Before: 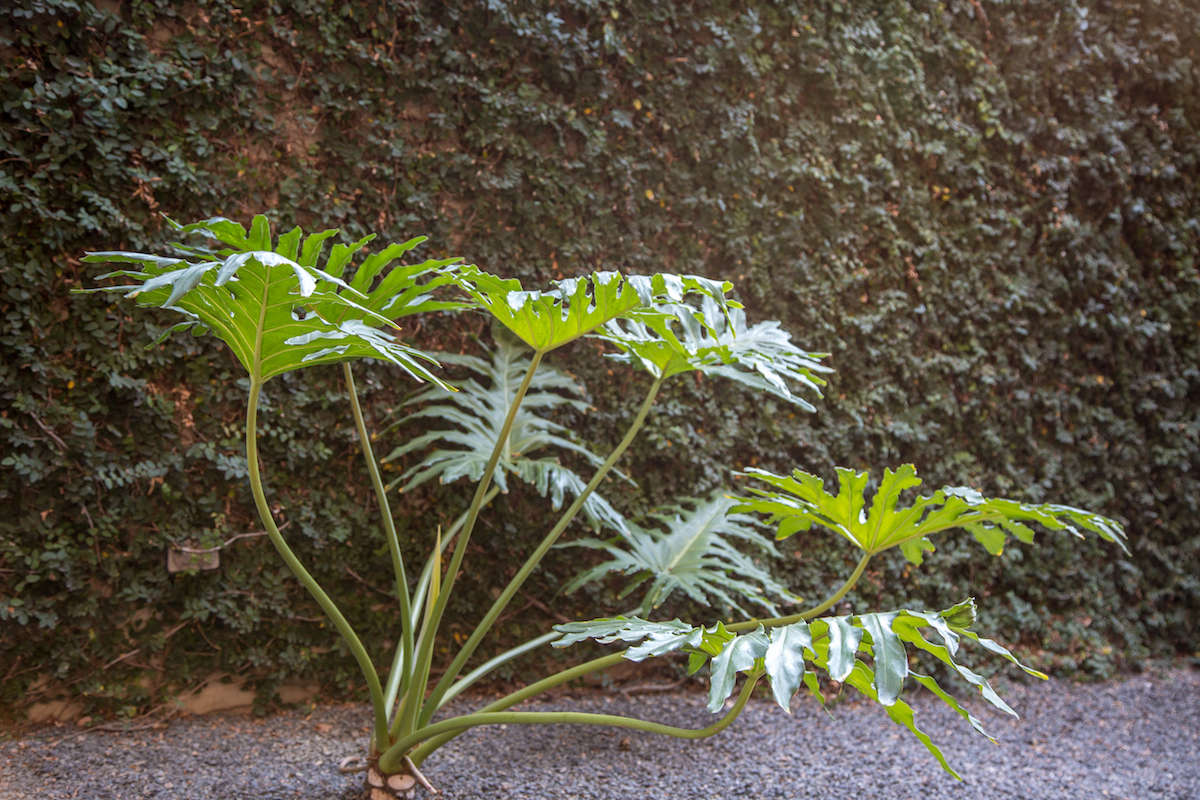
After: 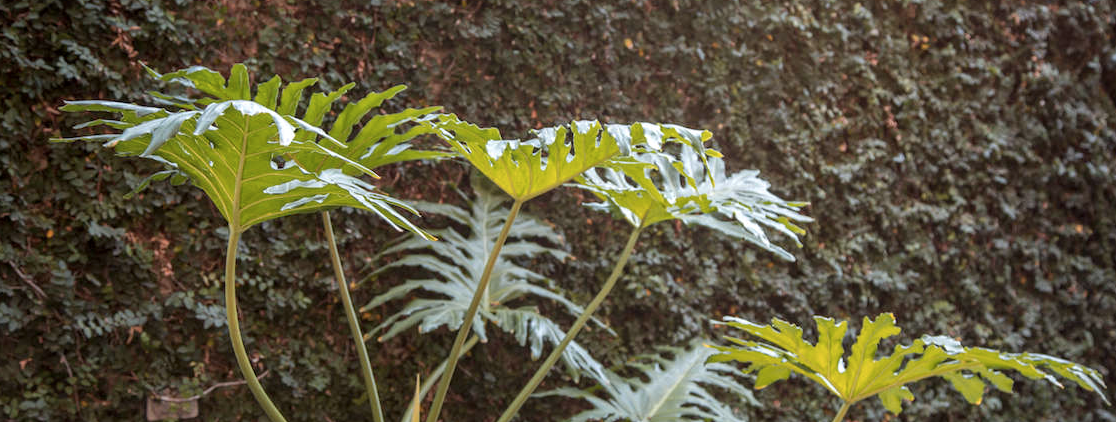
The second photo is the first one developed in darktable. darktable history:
color zones: curves: ch1 [(0.309, 0.524) (0.41, 0.329) (0.508, 0.509)]; ch2 [(0.25, 0.457) (0.75, 0.5)]
color balance rgb: perceptual saturation grading › global saturation 0.412%, global vibrance -24.425%
crop: left 1.787%, top 18.958%, right 5.2%, bottom 28.263%
local contrast: mode bilateral grid, contrast 19, coarseness 50, detail 119%, midtone range 0.2
